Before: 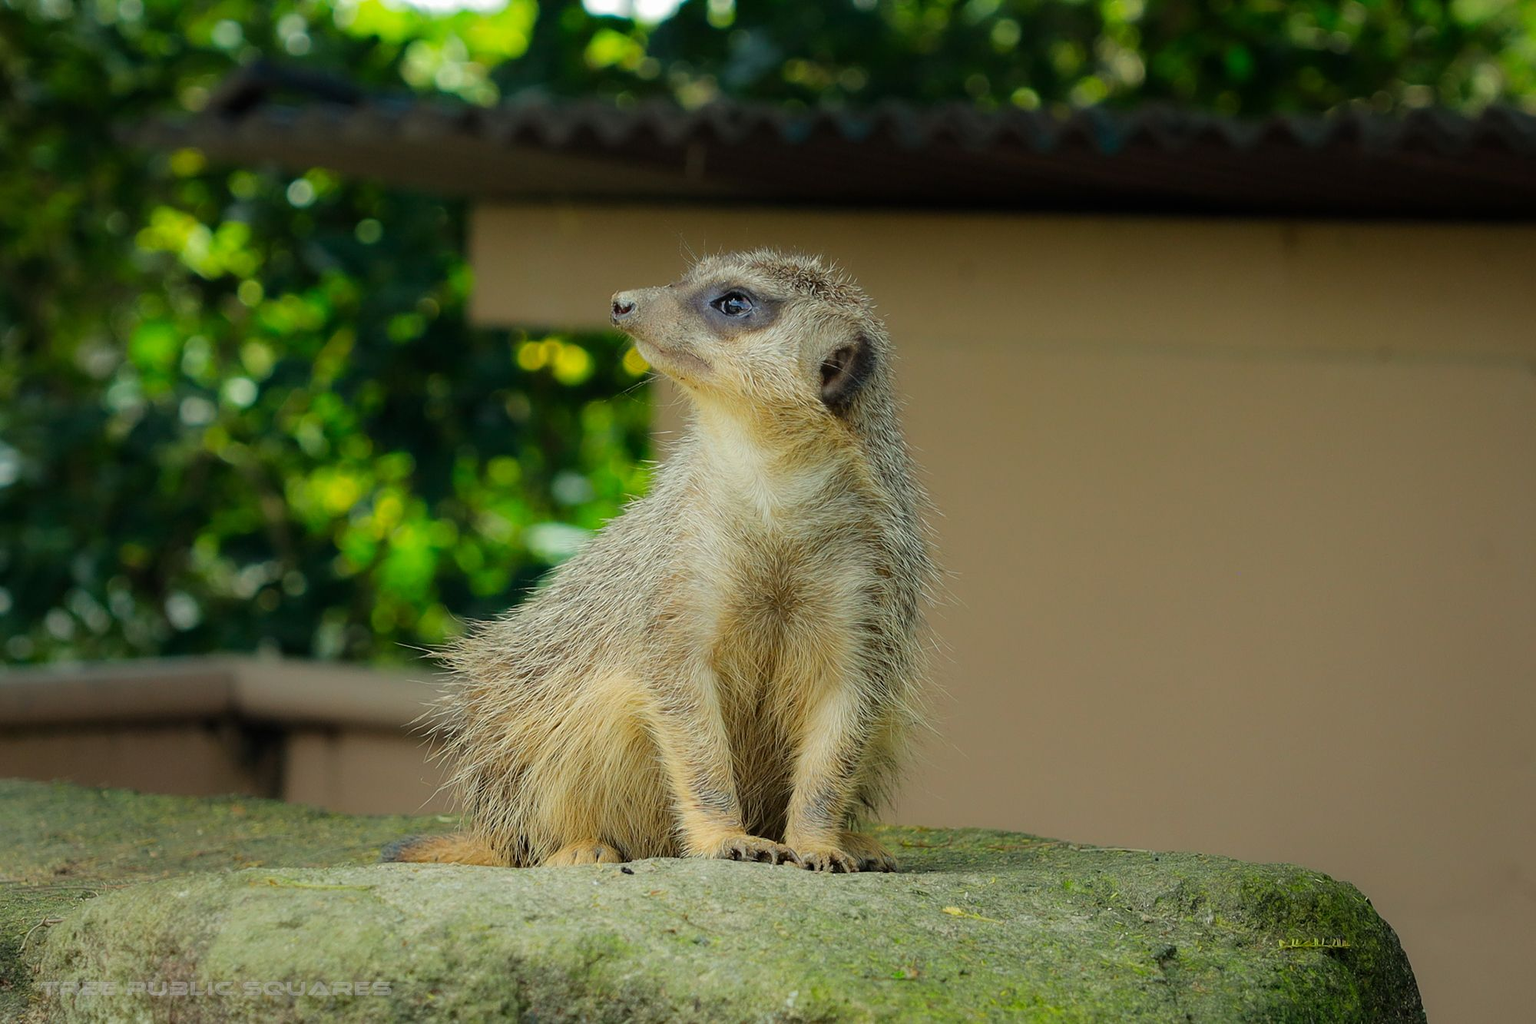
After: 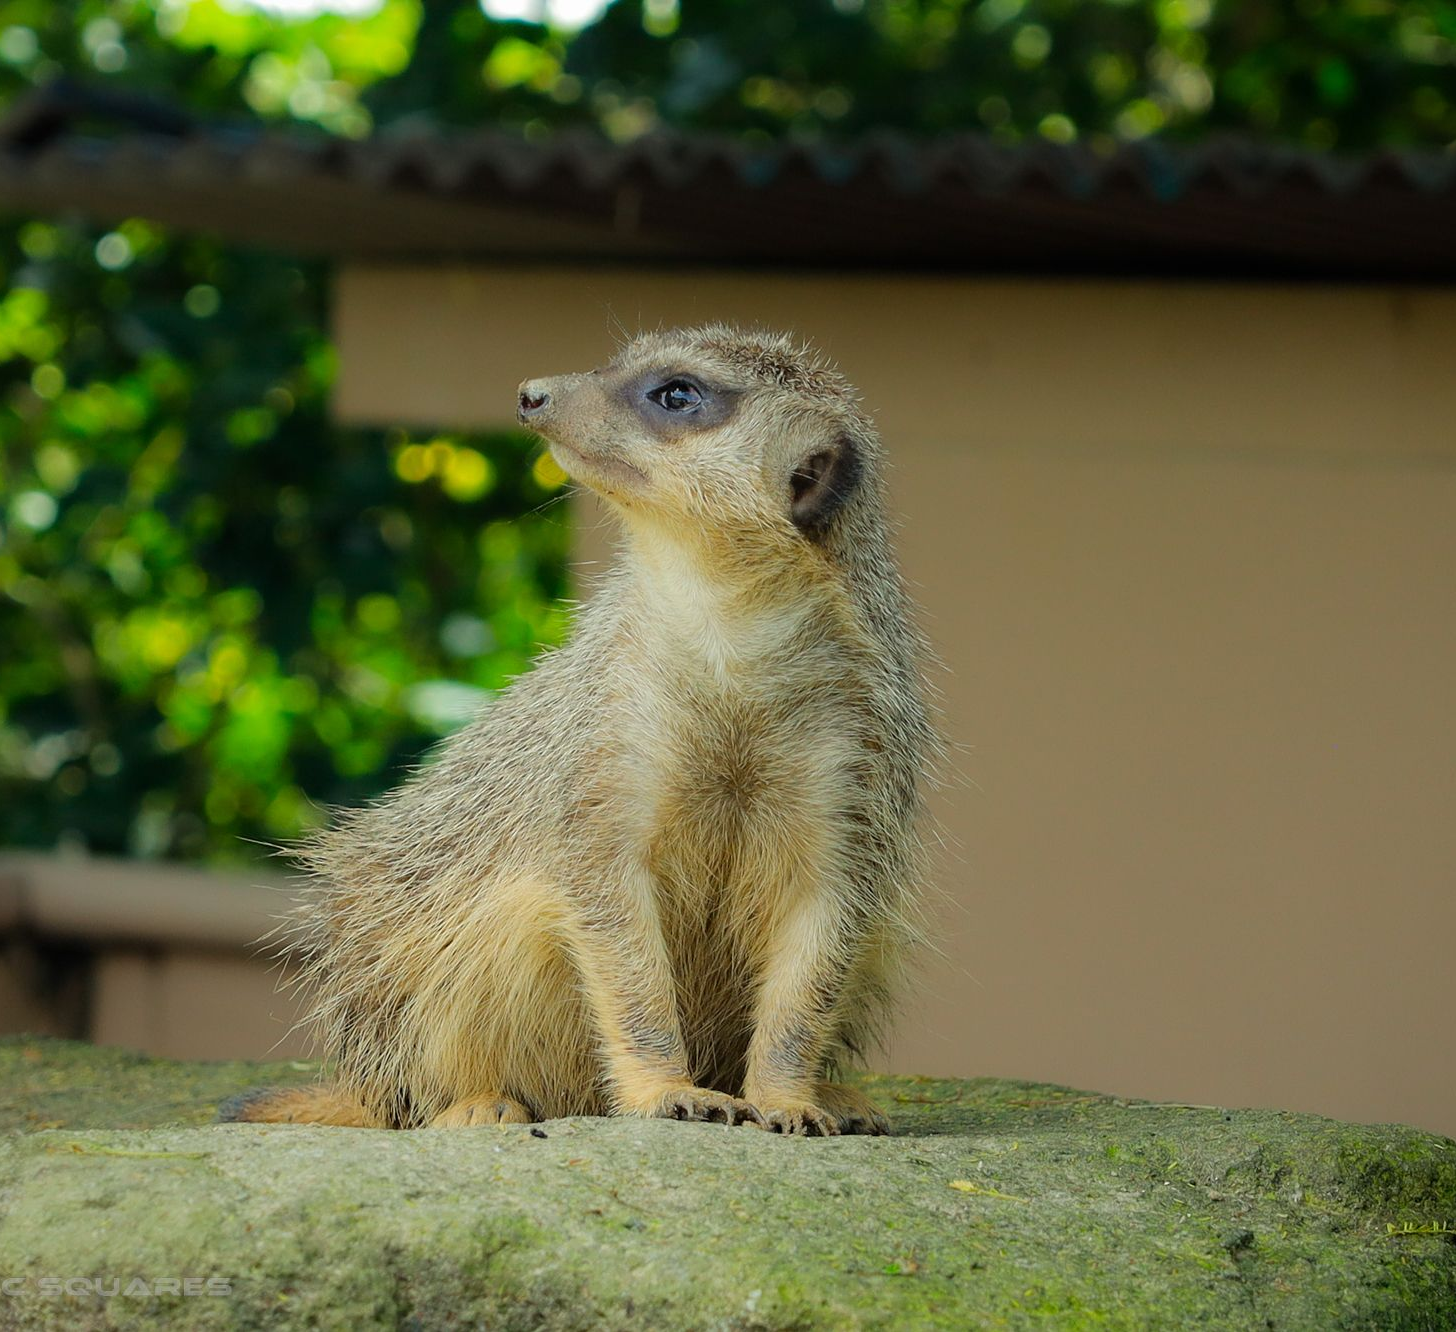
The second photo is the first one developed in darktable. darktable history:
crop: left 13.905%, right 13.278%
